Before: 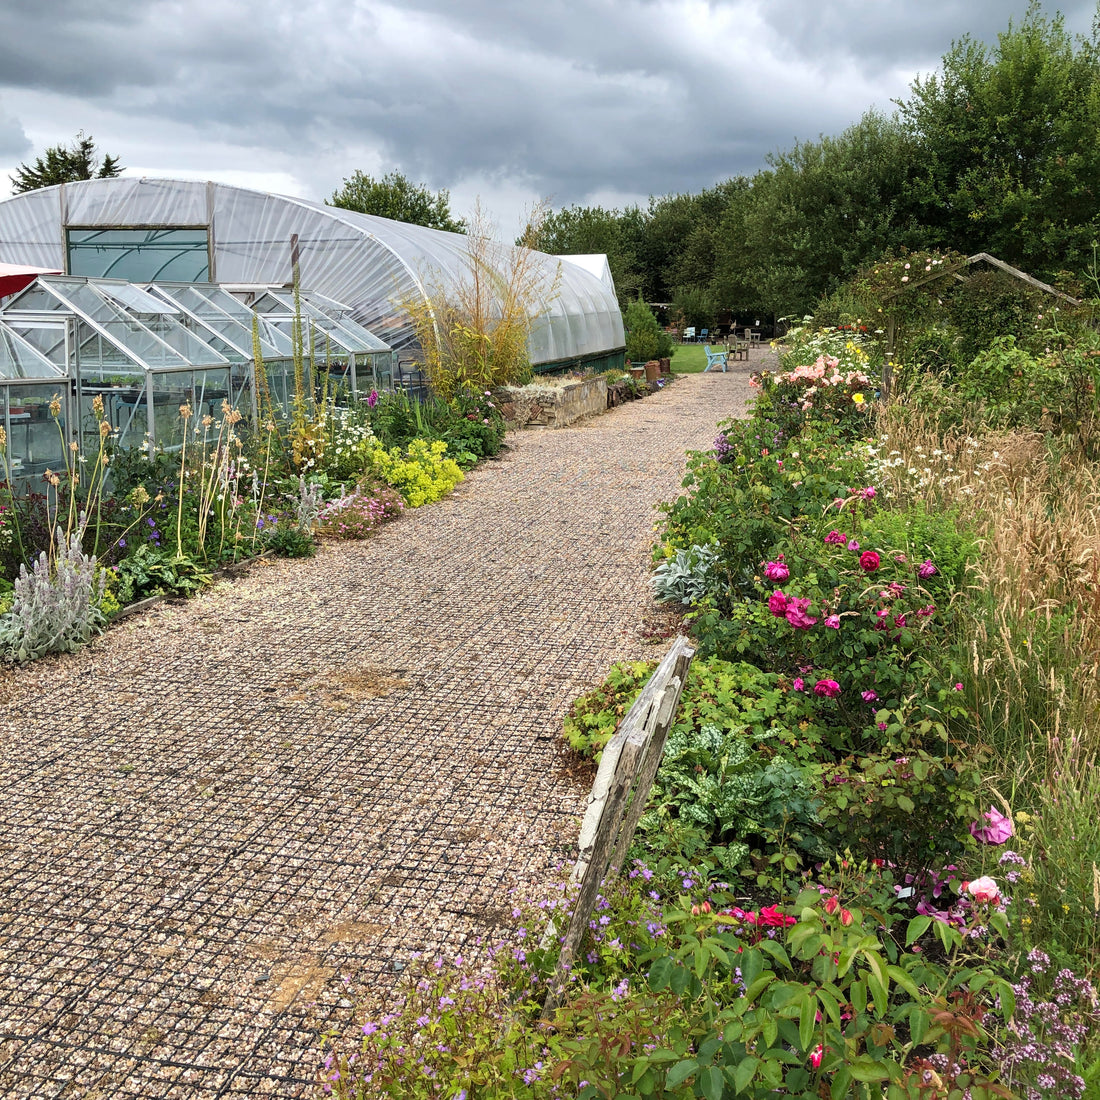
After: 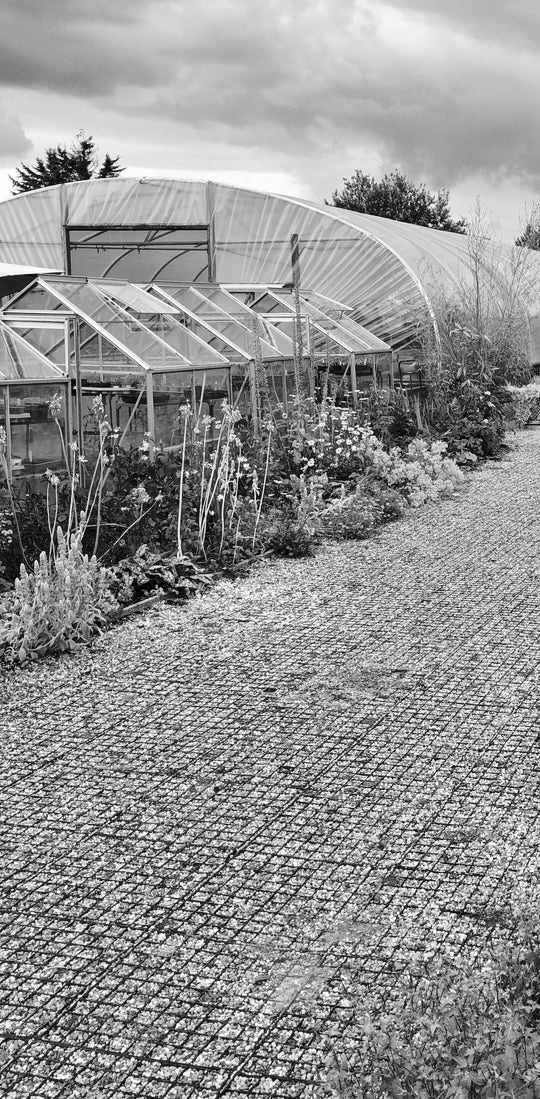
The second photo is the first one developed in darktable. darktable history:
monochrome: size 1
crop and rotate: left 0%, top 0%, right 50.845%
color correction: highlights a* -10.04, highlights b* -10.37
base curve: curves: ch0 [(0, 0) (0.073, 0.04) (0.157, 0.139) (0.492, 0.492) (0.758, 0.758) (1, 1)], preserve colors none
